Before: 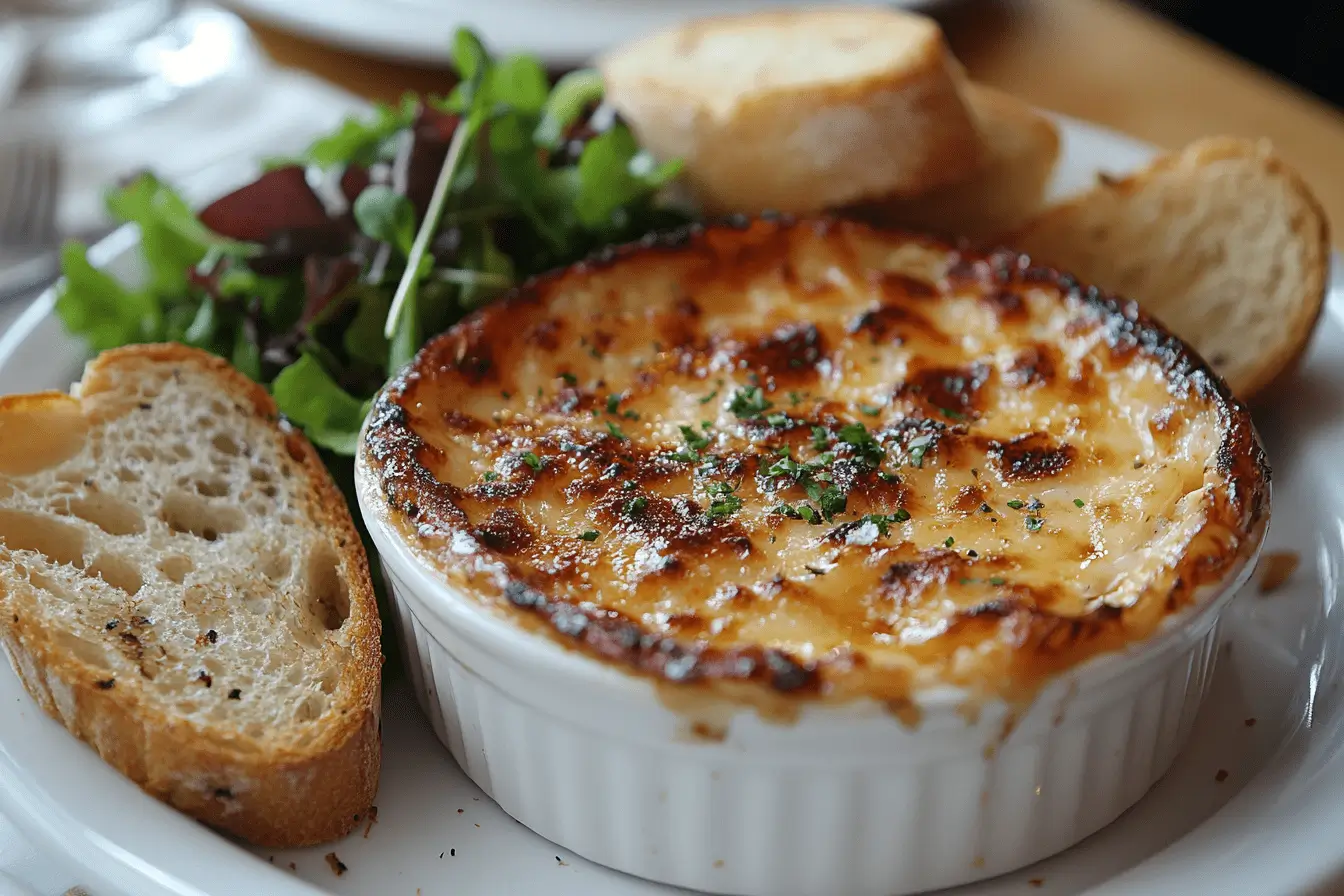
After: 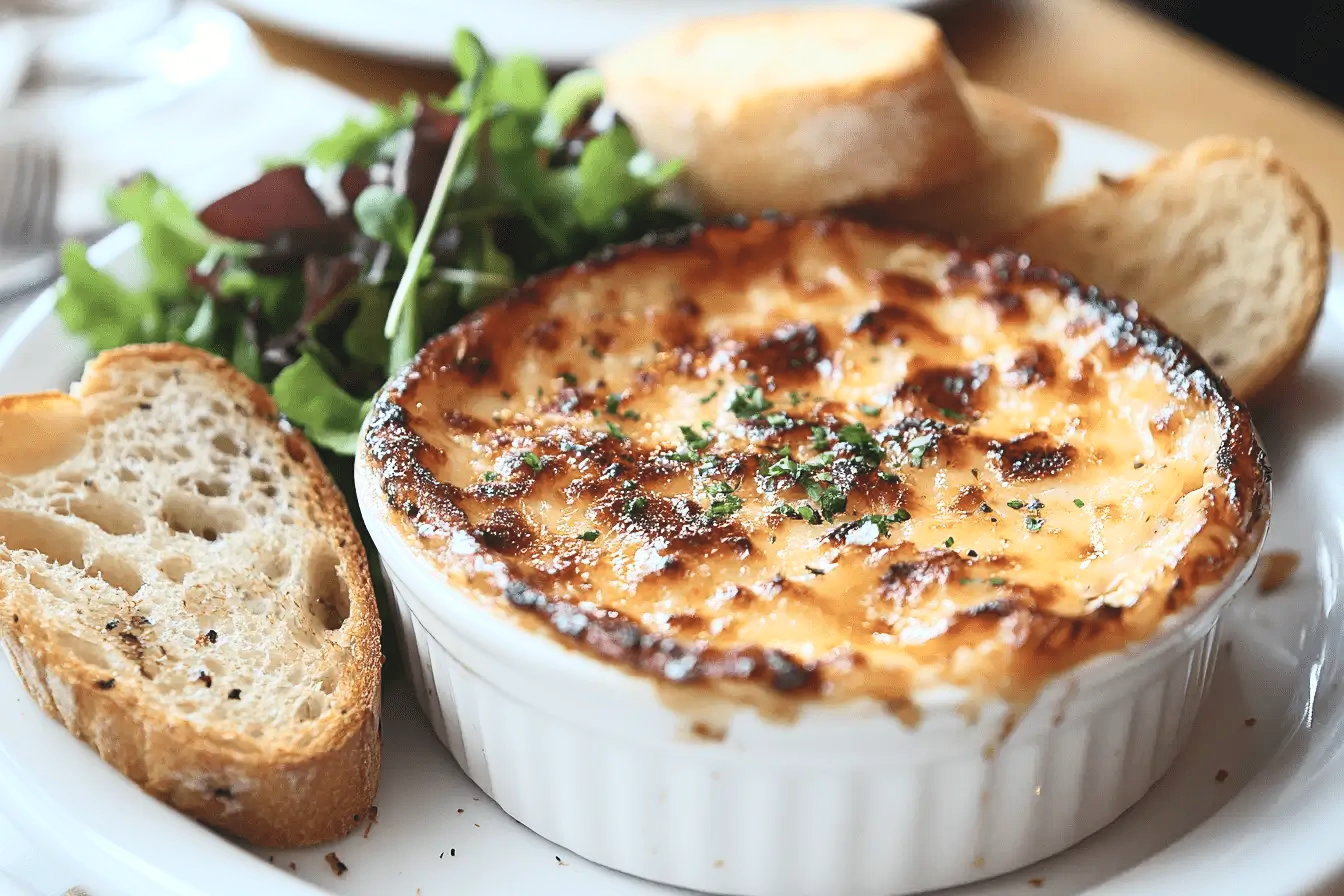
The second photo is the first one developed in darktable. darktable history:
exposure: exposure -0.043 EV, compensate highlight preservation false
contrast brightness saturation: contrast 0.39, brightness 0.517
